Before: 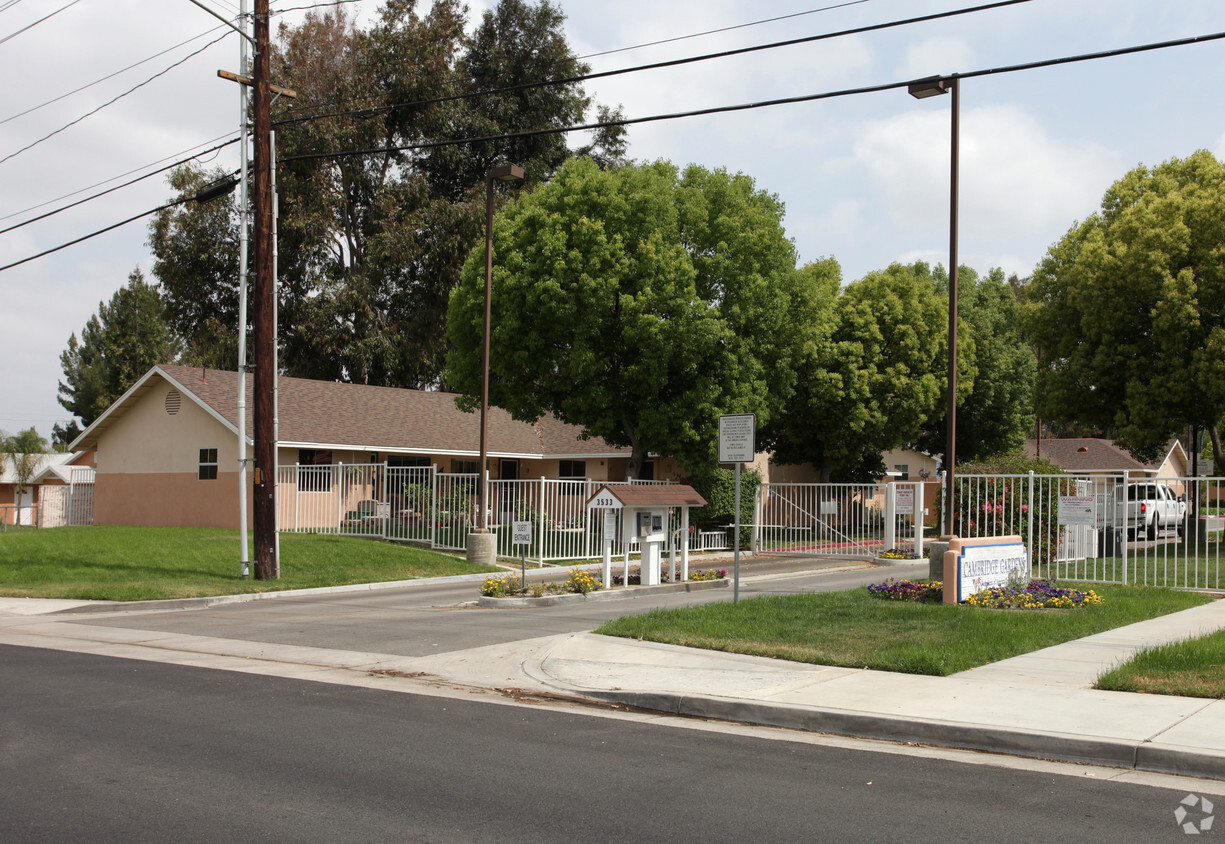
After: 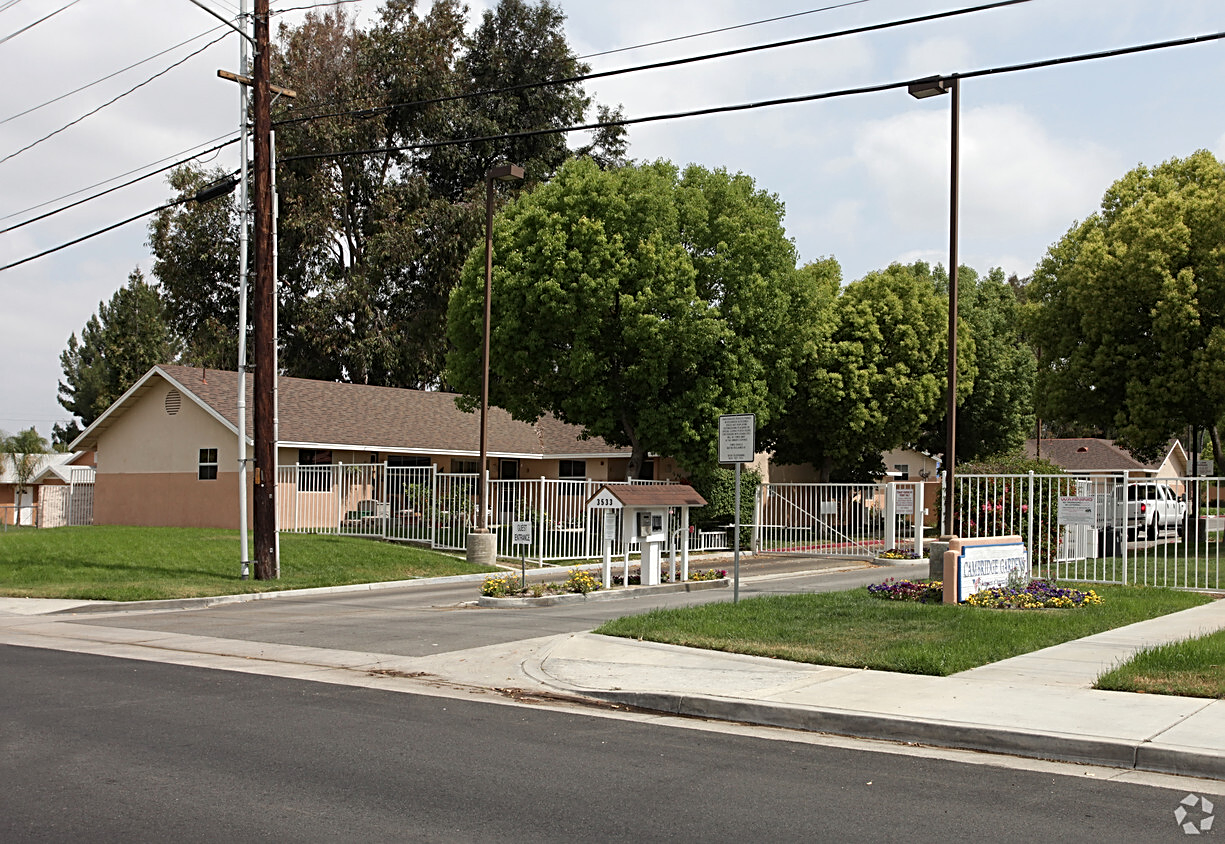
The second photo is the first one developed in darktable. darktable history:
sharpen: radius 2.547, amount 0.634
